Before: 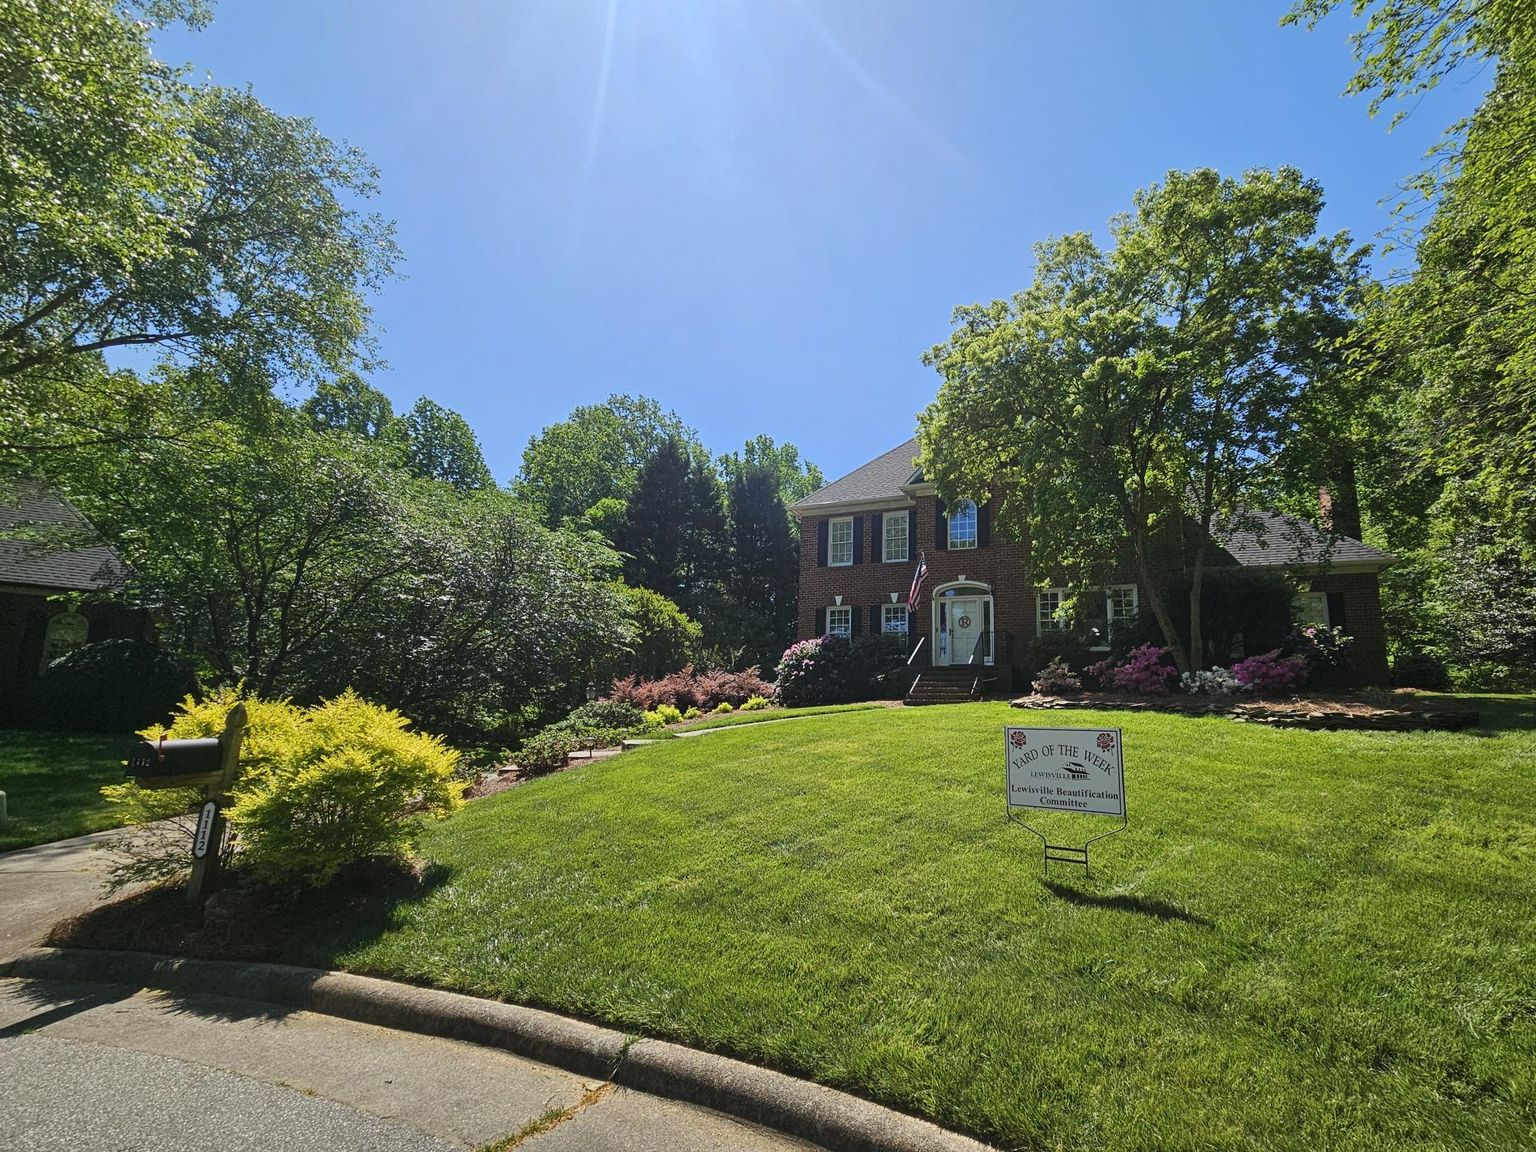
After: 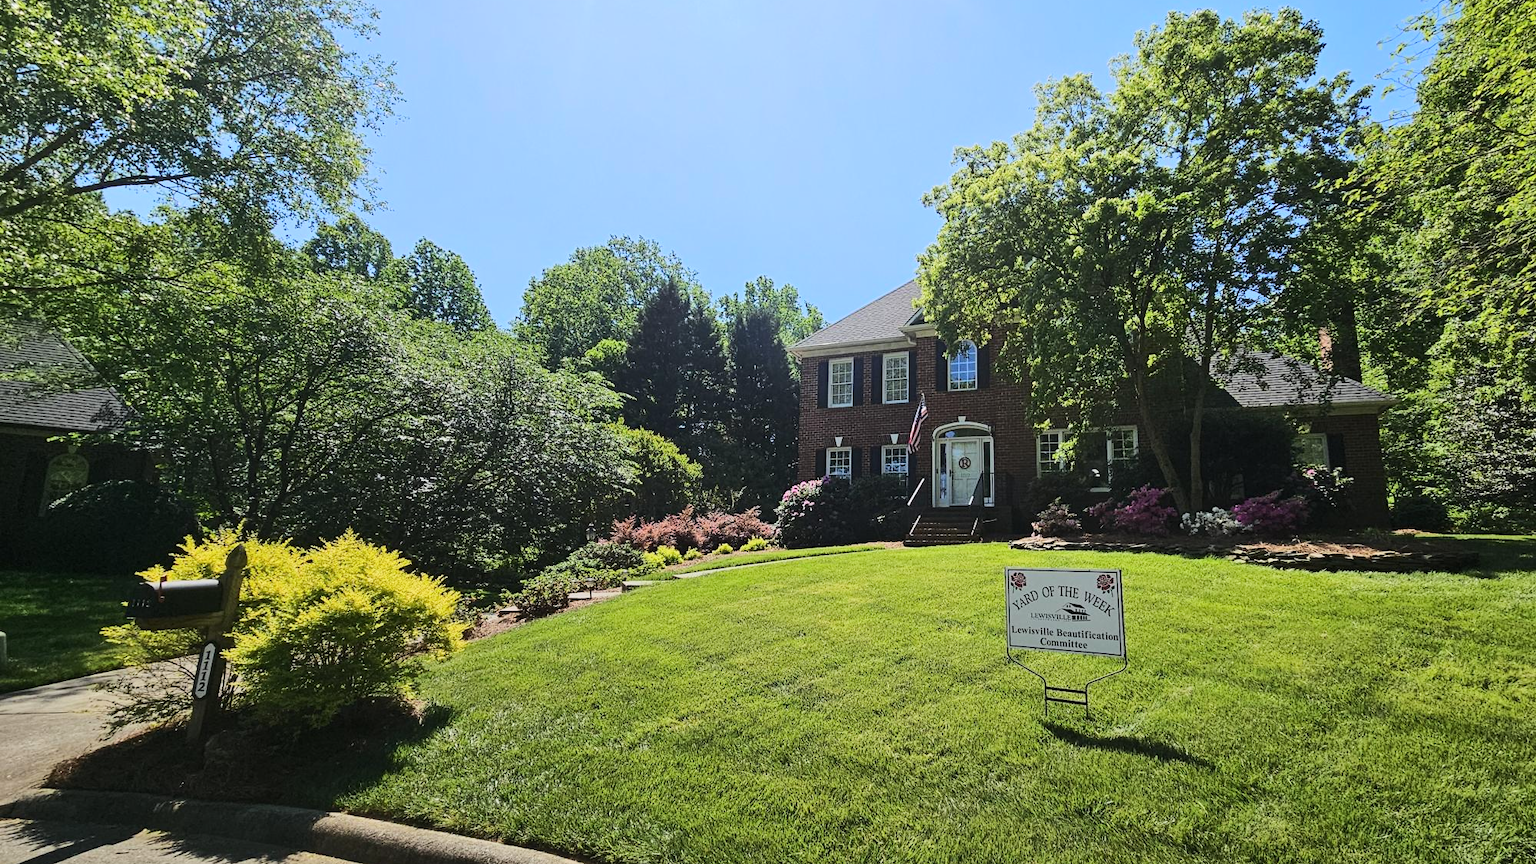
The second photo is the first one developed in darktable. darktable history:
graduated density: rotation -180°, offset 27.42
rgb curve: curves: ch0 [(0, 0) (0.284, 0.292) (0.505, 0.644) (1, 1)]; ch1 [(0, 0) (0.284, 0.292) (0.505, 0.644) (1, 1)]; ch2 [(0, 0) (0.284, 0.292) (0.505, 0.644) (1, 1)], compensate middle gray true
crop: top 13.819%, bottom 11.169%
